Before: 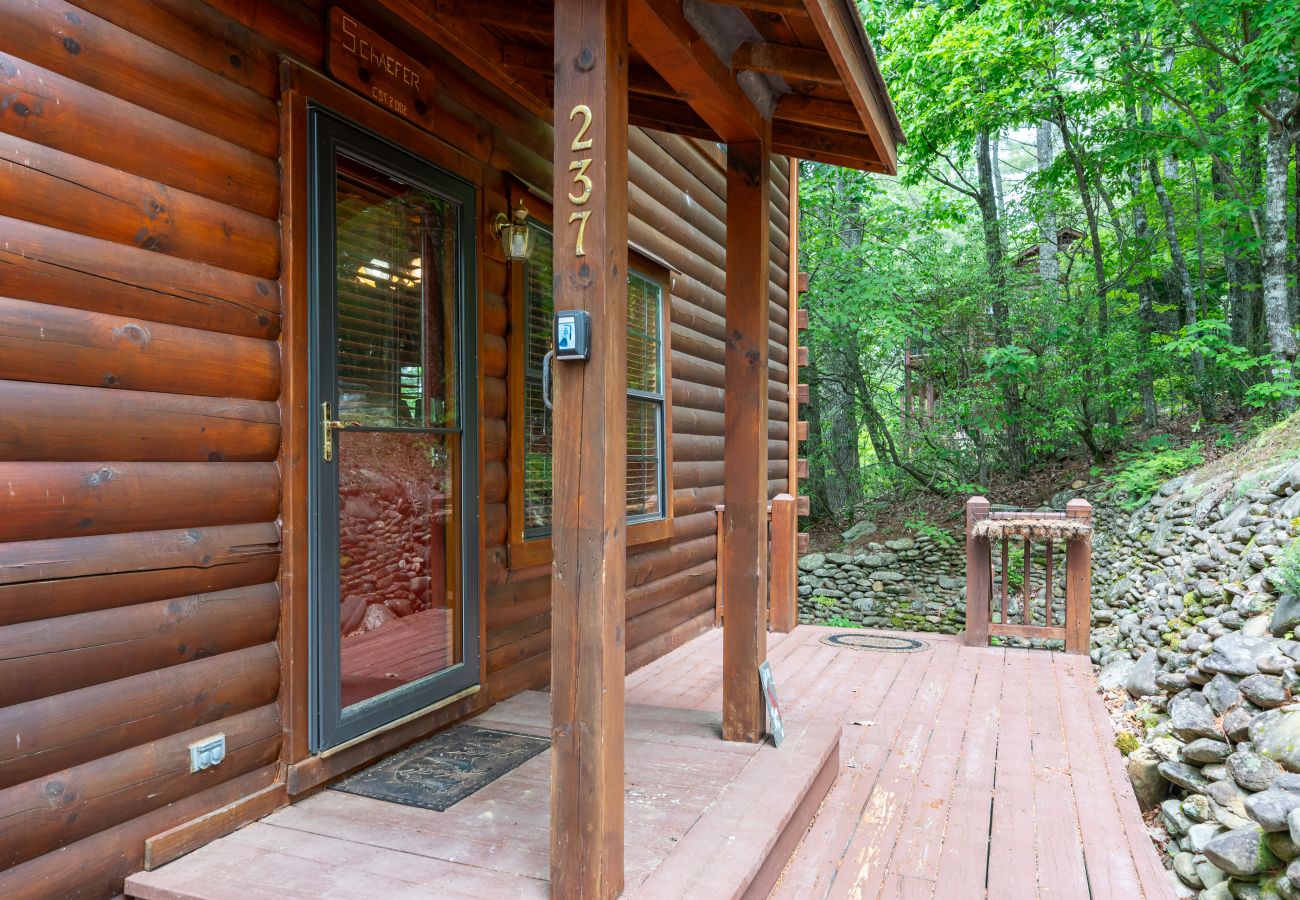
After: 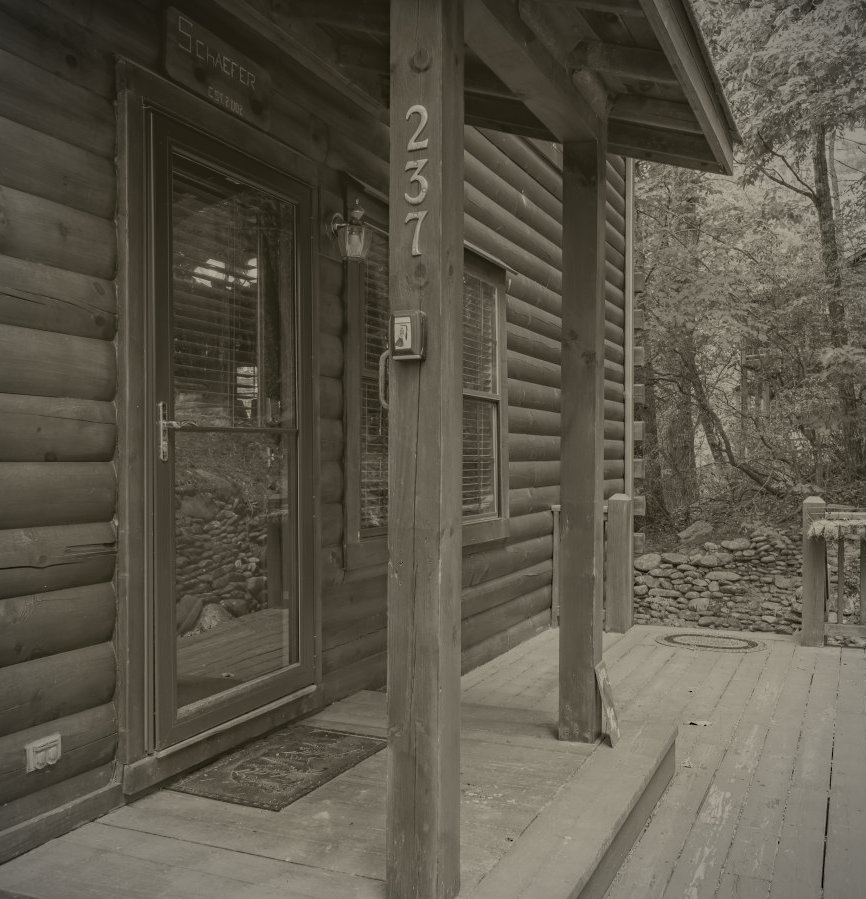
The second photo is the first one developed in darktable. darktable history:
haze removal: strength 0.29, distance 0.25, compatibility mode true, adaptive false
crop and rotate: left 12.673%, right 20.66%
vignetting: fall-off start 91.19%
colorize: hue 41.44°, saturation 22%, source mix 60%, lightness 10.61%
